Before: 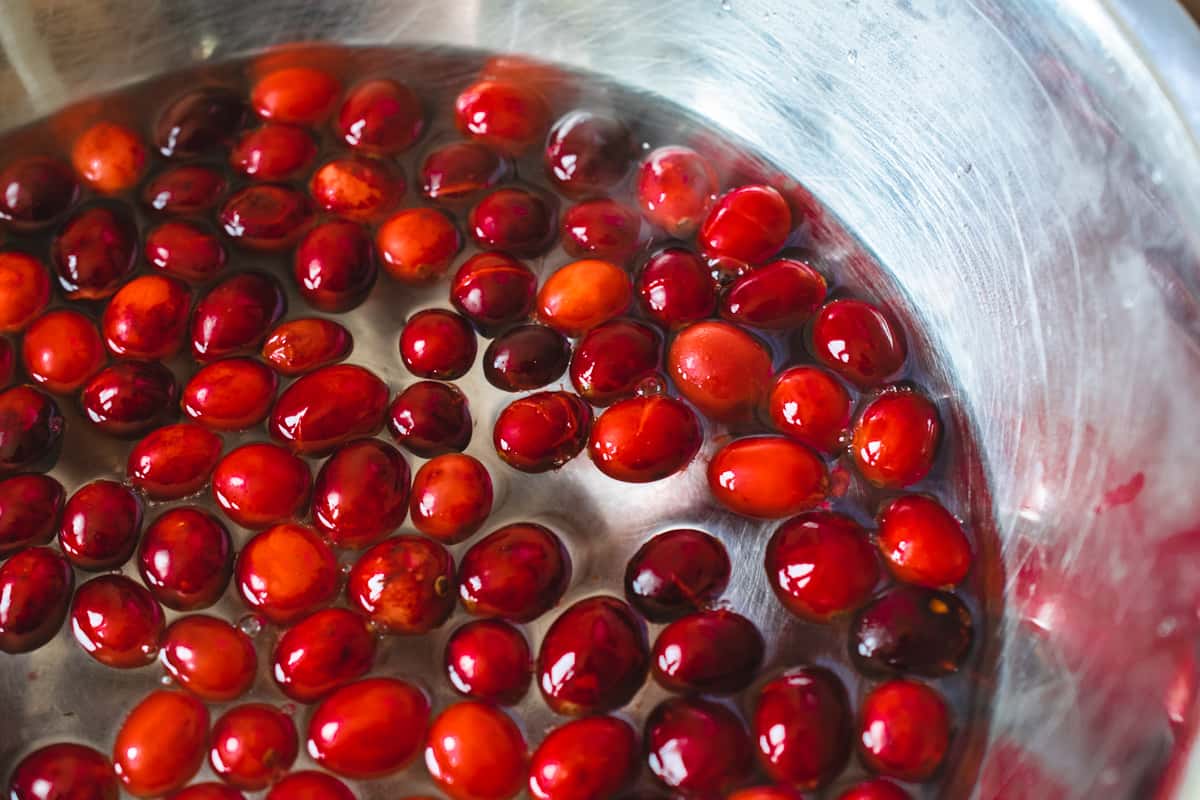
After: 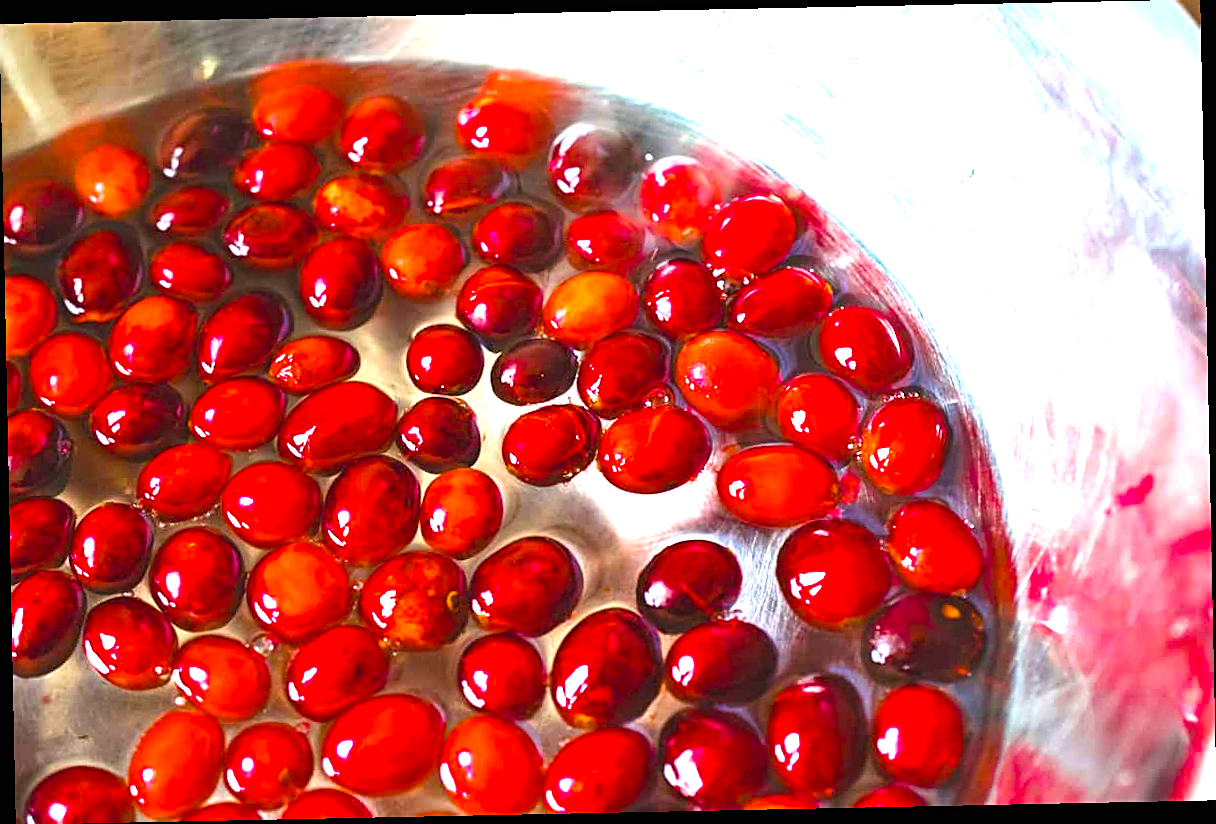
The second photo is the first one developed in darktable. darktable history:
rotate and perspective: rotation -1.17°, automatic cropping off
sharpen: on, module defaults
color balance rgb: linear chroma grading › global chroma 15%, perceptual saturation grading › global saturation 30%
exposure: black level correction 0, exposure 1.45 EV, compensate exposure bias true, compensate highlight preservation false
